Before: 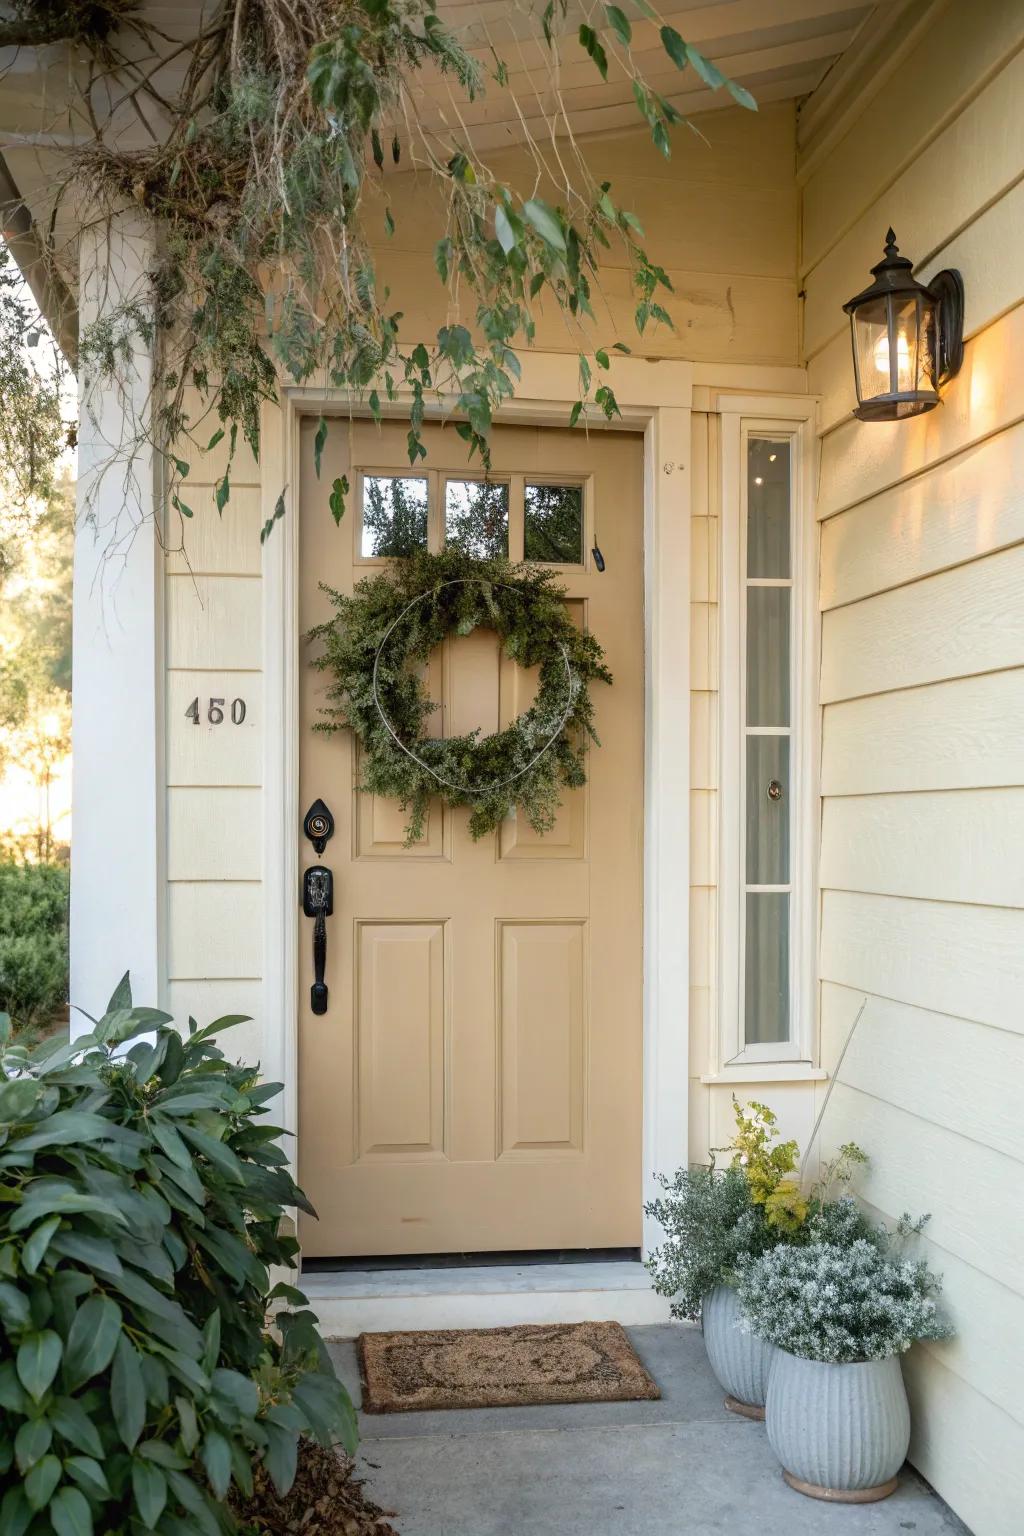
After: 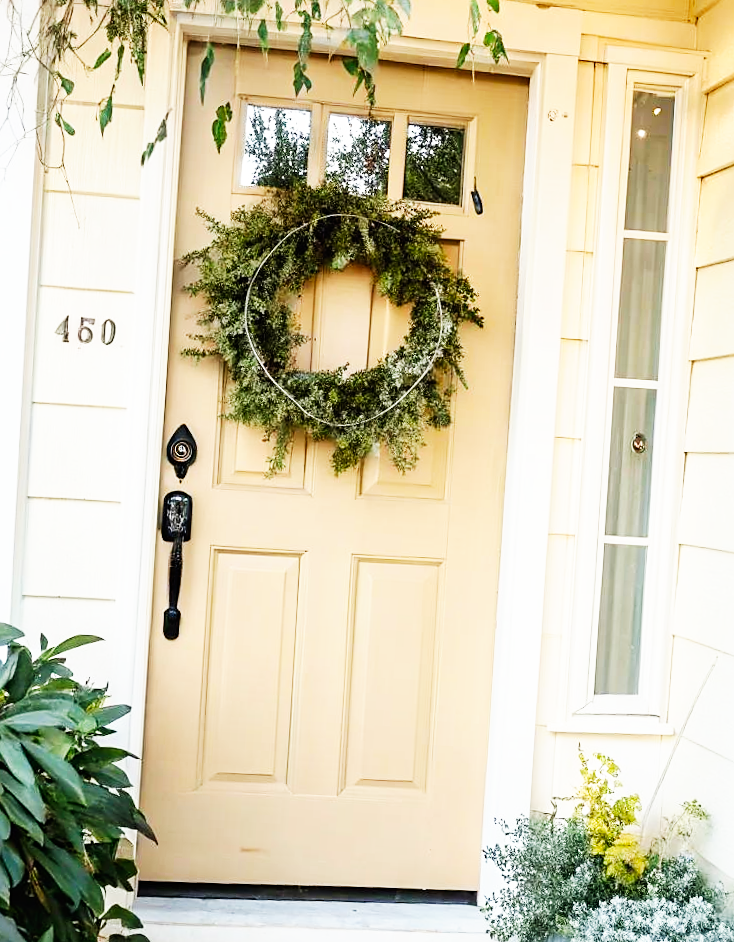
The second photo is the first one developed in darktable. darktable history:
base curve: curves: ch0 [(0, 0) (0.007, 0.004) (0.027, 0.03) (0.046, 0.07) (0.207, 0.54) (0.442, 0.872) (0.673, 0.972) (1, 1)], preserve colors none
crop and rotate: angle -3.47°, left 9.897%, top 21.286%, right 11.968%, bottom 11.891%
sharpen: radius 1.835, amount 0.401, threshold 1.432
